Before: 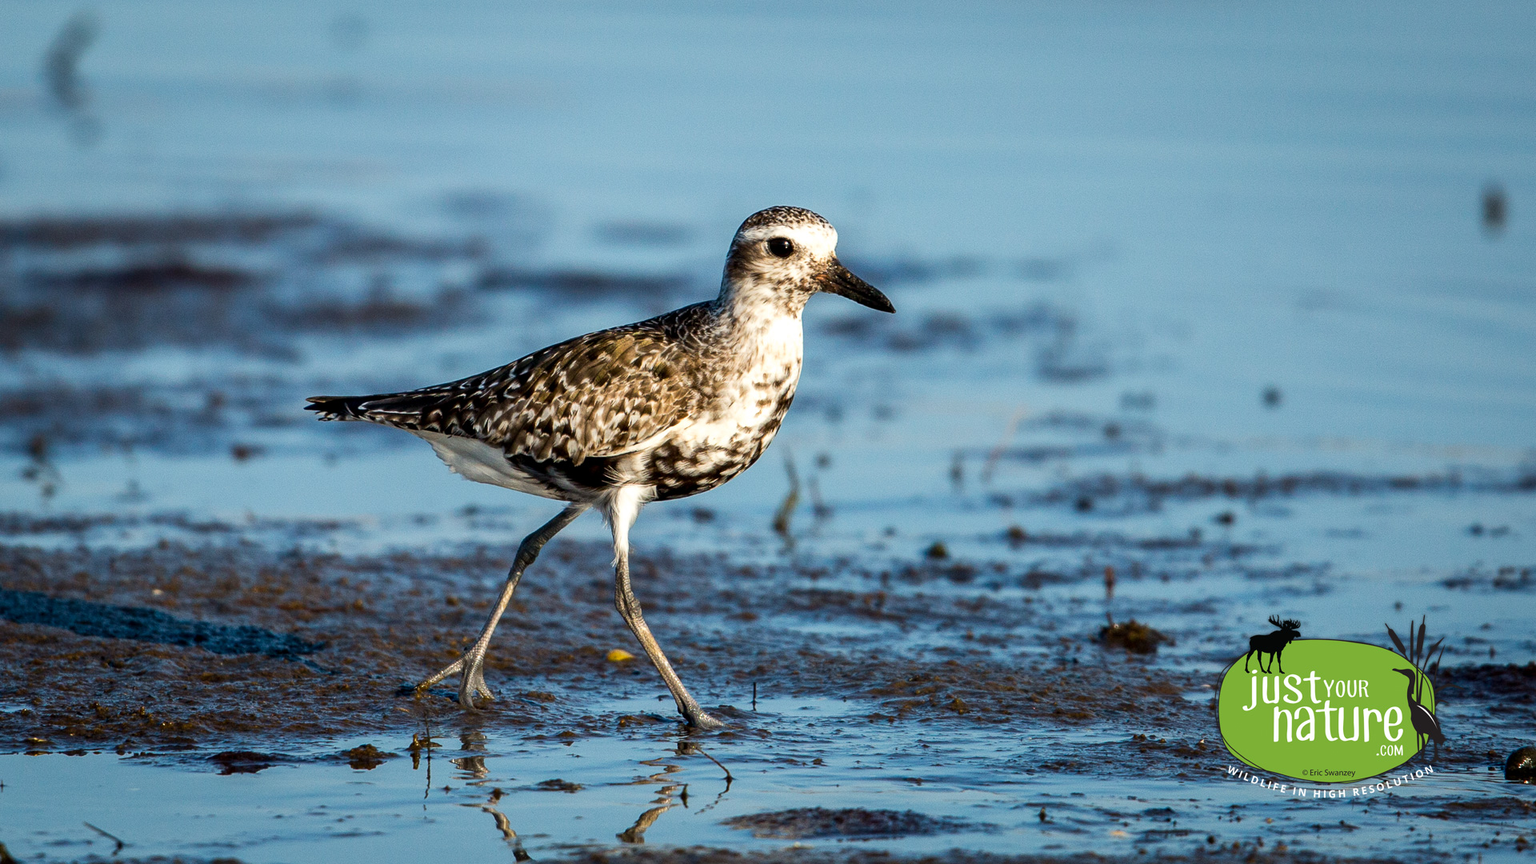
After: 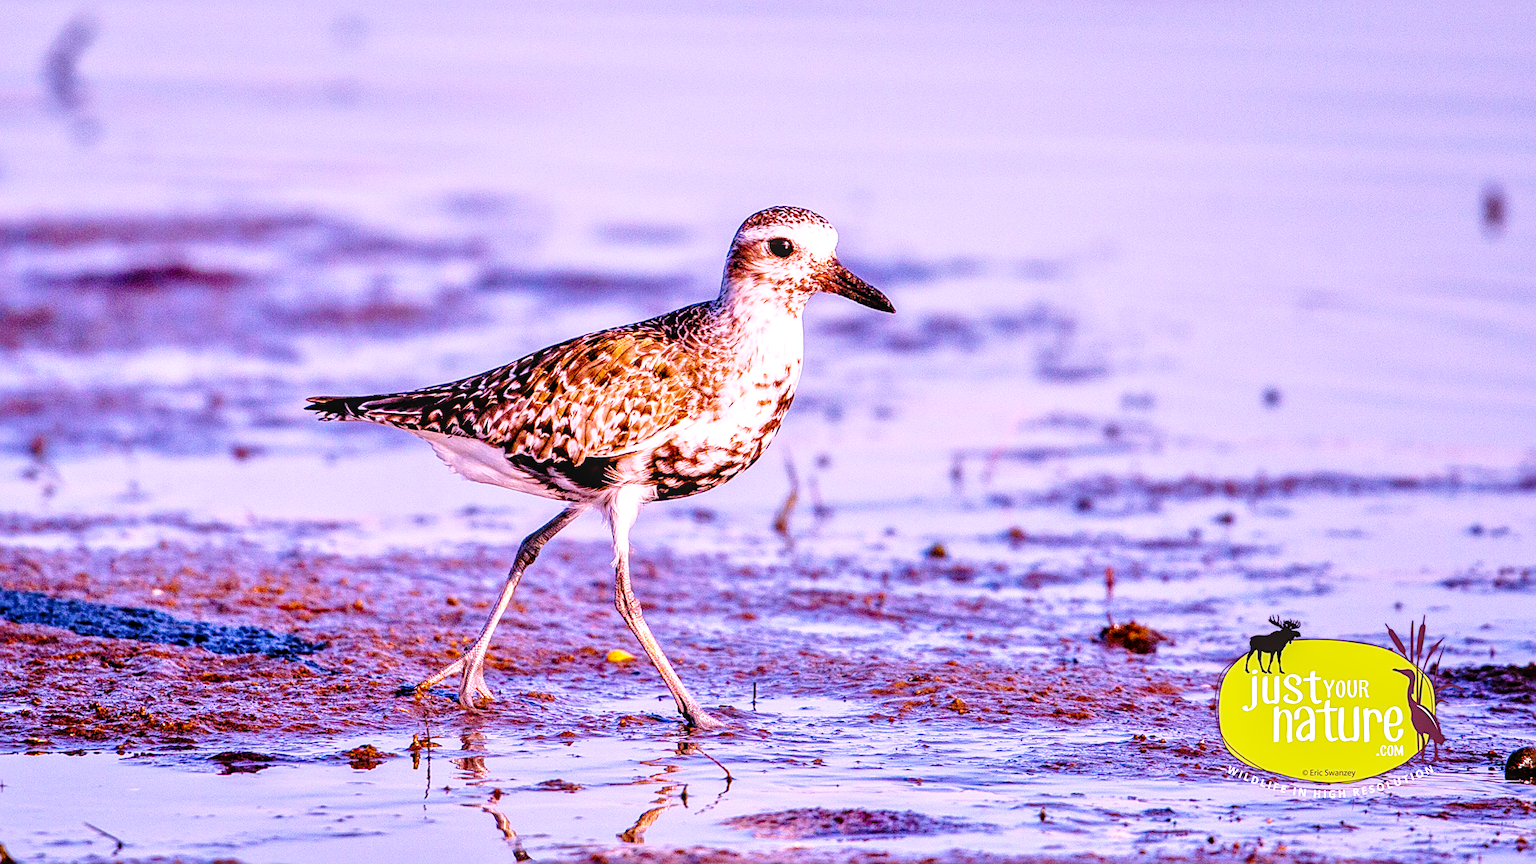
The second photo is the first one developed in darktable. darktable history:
sharpen: on, module defaults
color balance rgb: power › luminance 9.849%, power › chroma 2.803%, power › hue 59.75°, perceptual saturation grading › global saturation 25.888%, global vibrance 20%
shadows and highlights: shadows 37.52, highlights -27.53, soften with gaussian
color calibration: output R [1.107, -0.012, -0.003, 0], output B [0, 0, 1.308, 0], illuminant as shot in camera, x 0.362, y 0.385, temperature 4533.58 K
local contrast: on, module defaults
base curve: curves: ch0 [(0, 0) (0.028, 0.03) (0.121, 0.232) (0.46, 0.748) (0.859, 0.968) (1, 1)], preserve colors none
tone equalizer: -7 EV 0.151 EV, -6 EV 0.64 EV, -5 EV 1.12 EV, -4 EV 1.33 EV, -3 EV 1.15 EV, -2 EV 0.6 EV, -1 EV 0.167 EV, mask exposure compensation -0.487 EV
